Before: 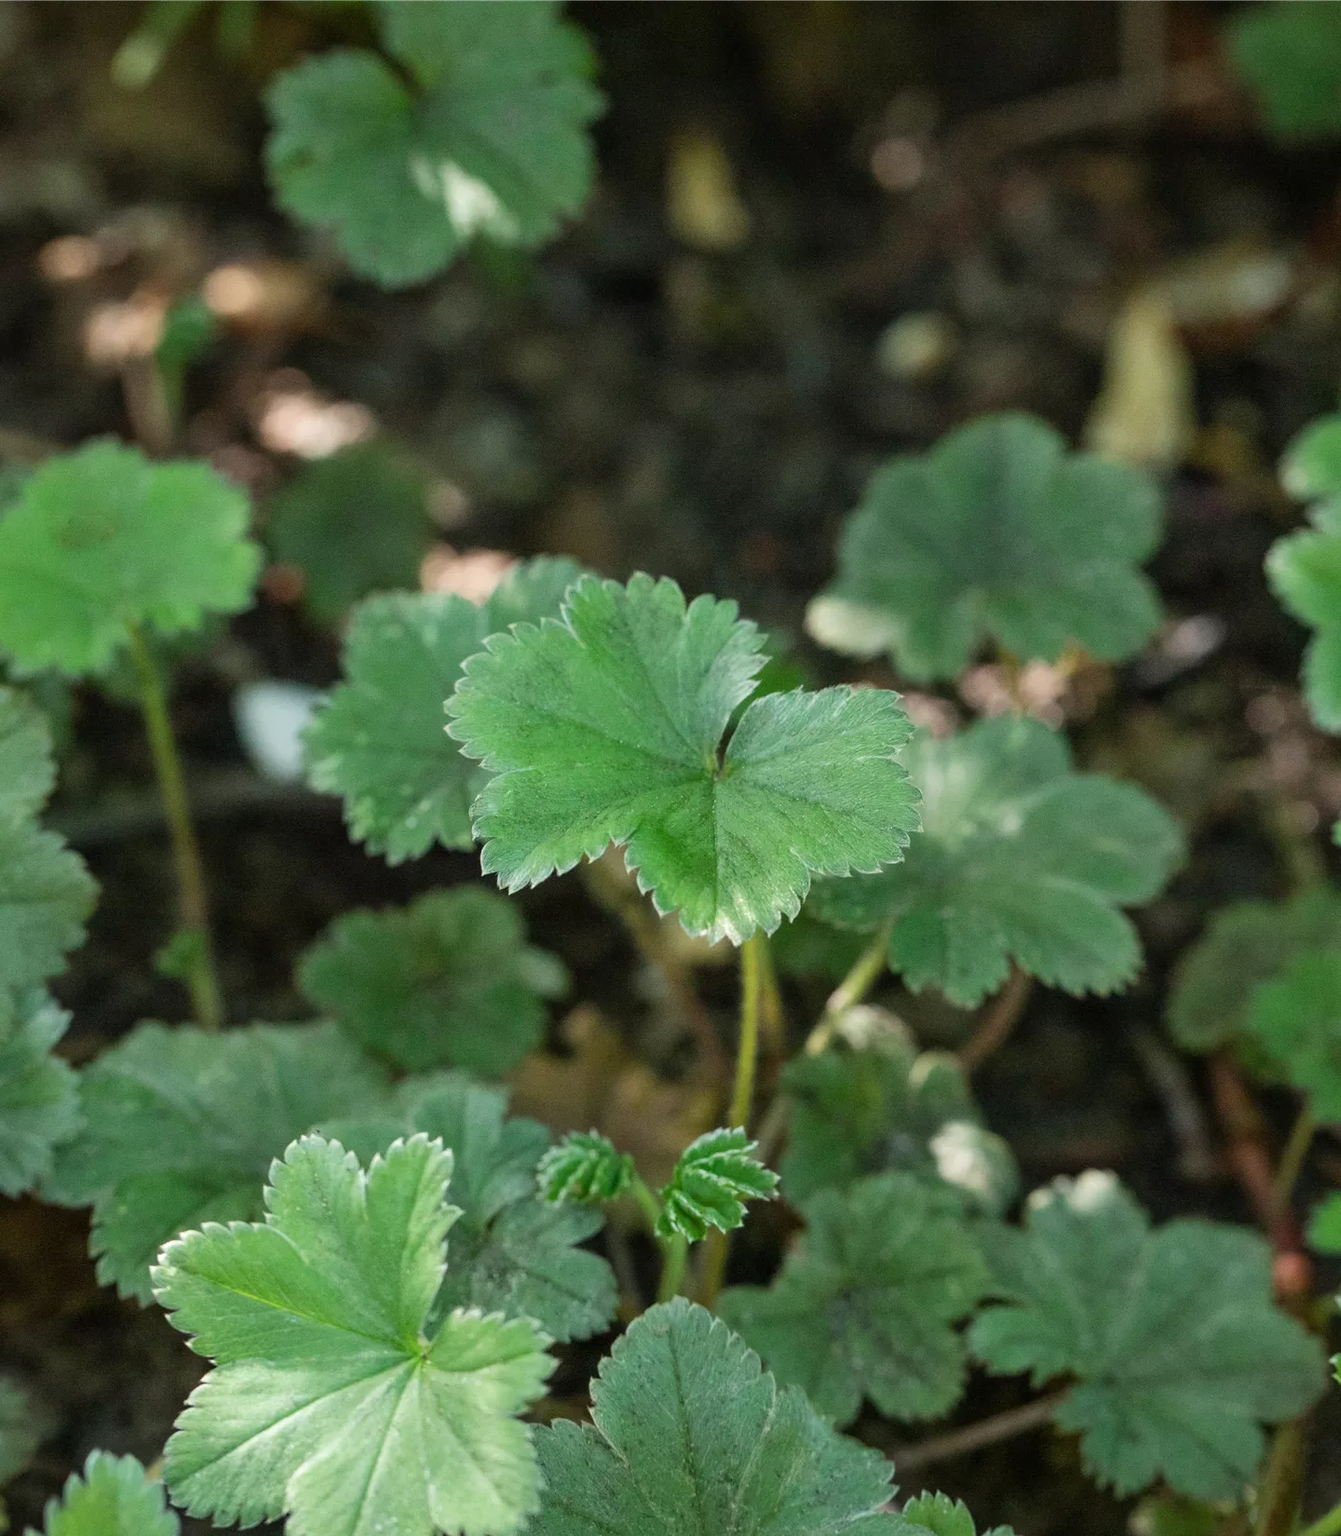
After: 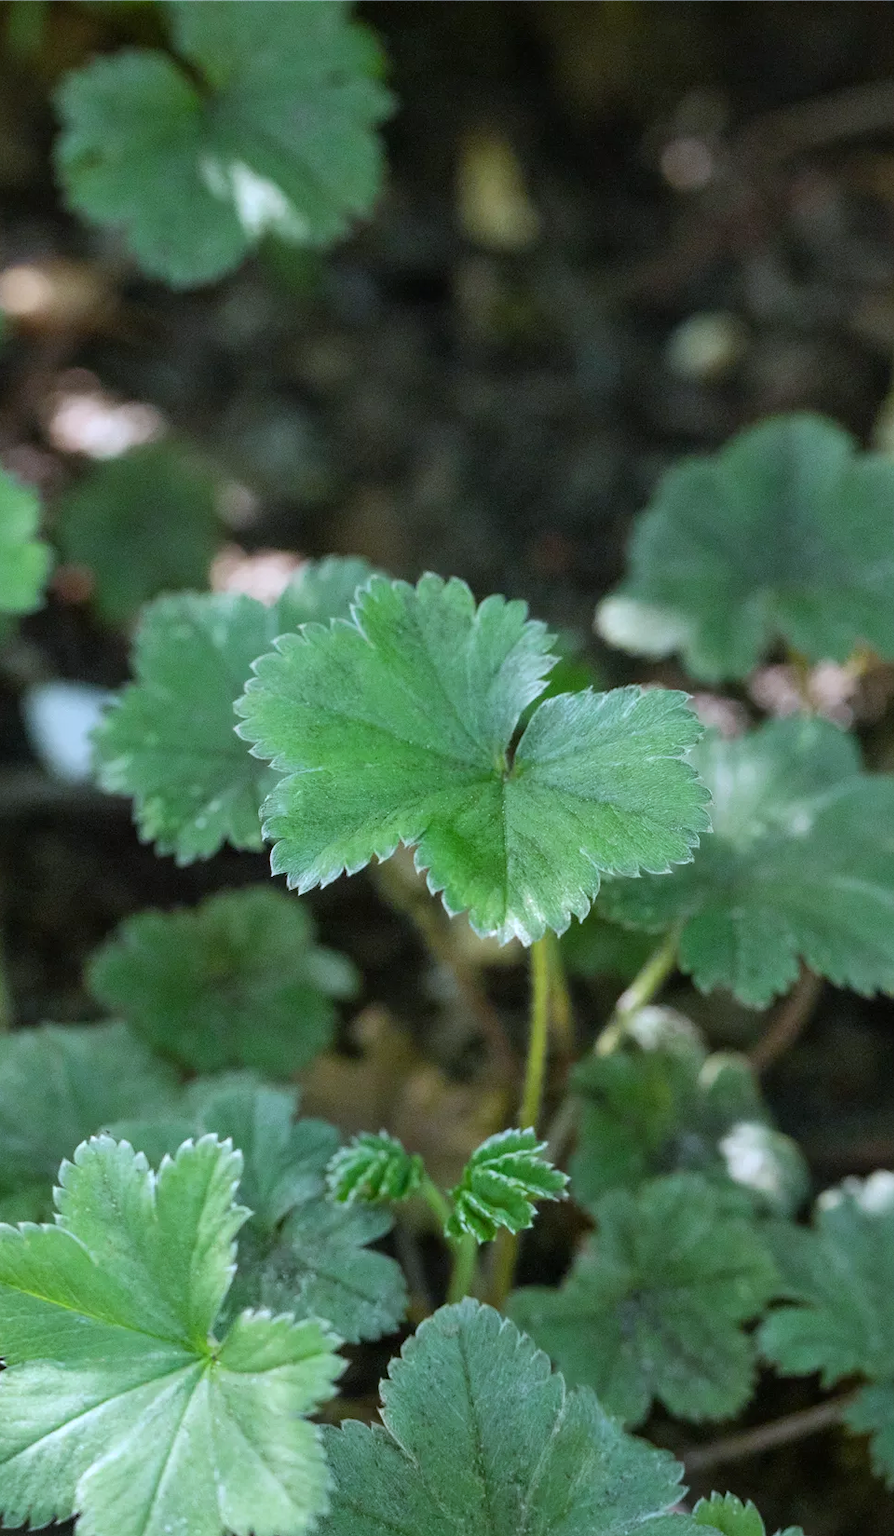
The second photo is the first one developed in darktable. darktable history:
white balance: red 0.948, green 1.02, blue 1.176
crop and rotate: left 15.754%, right 17.579%
